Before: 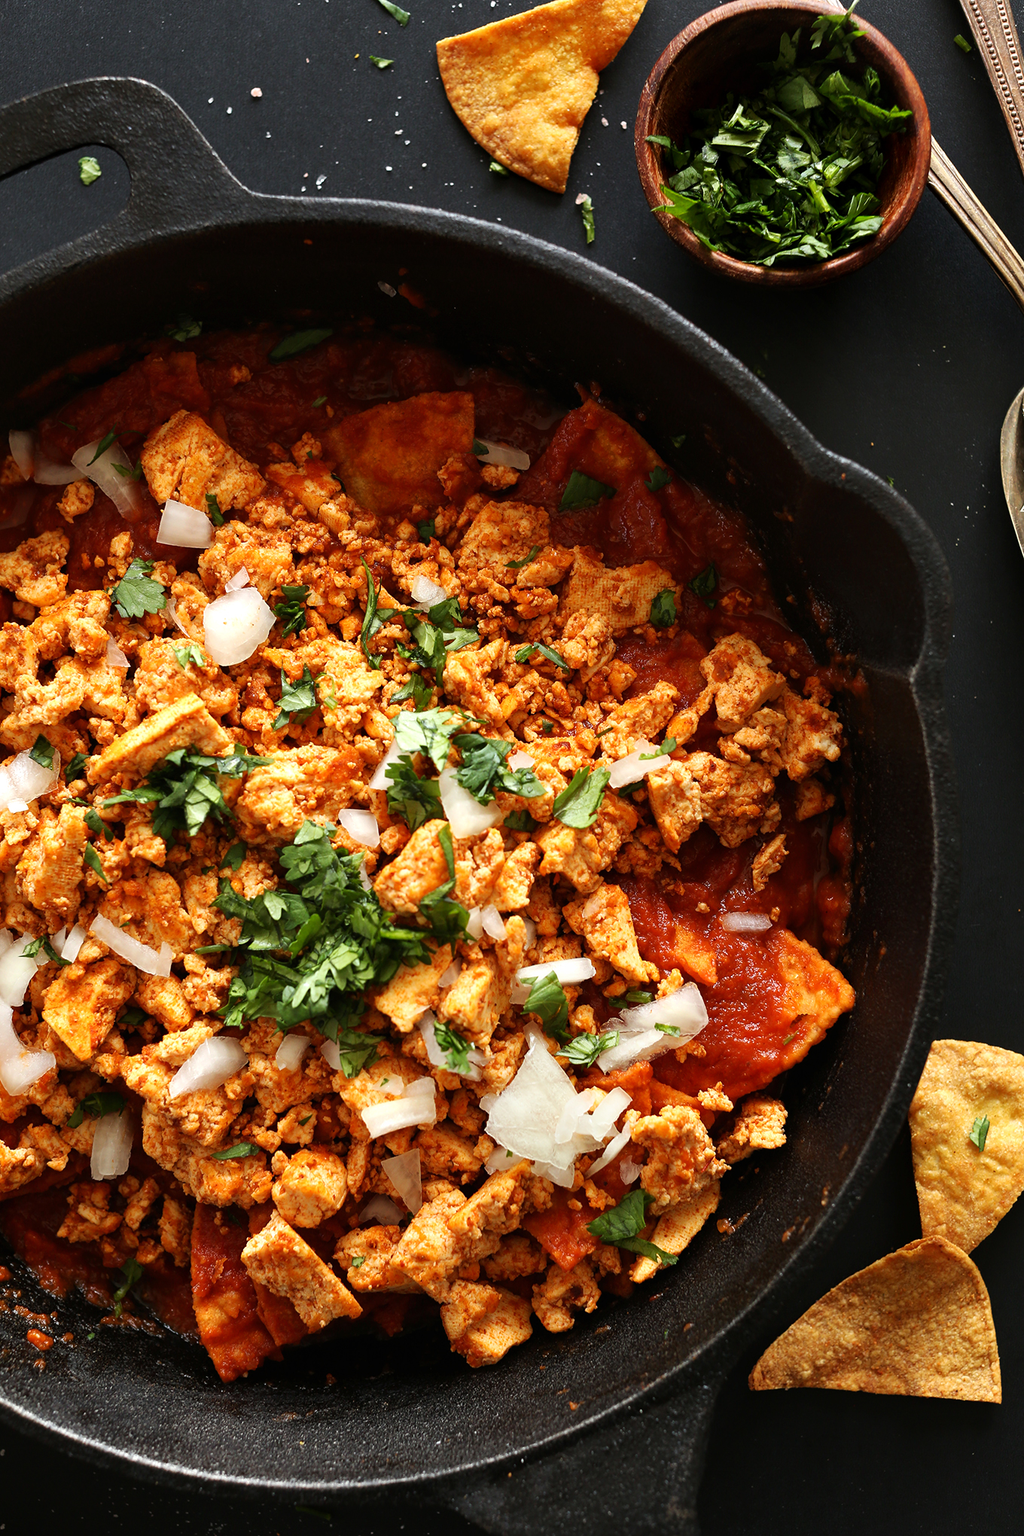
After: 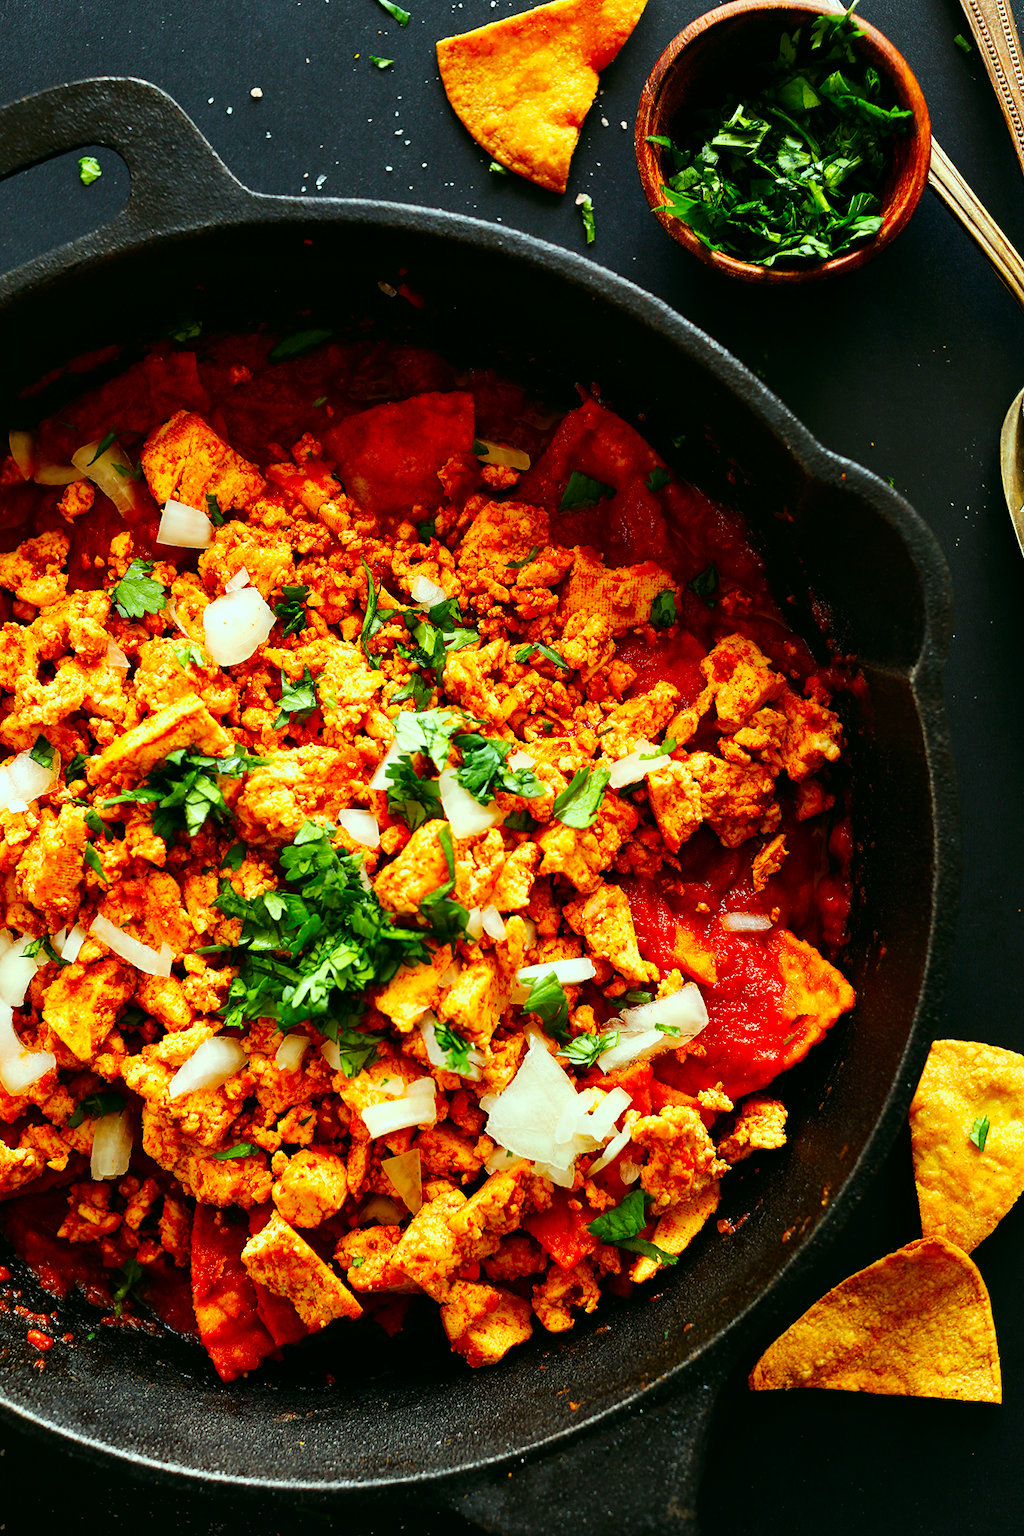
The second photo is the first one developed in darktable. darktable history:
contrast brightness saturation: contrast 0.006, saturation -0.054
color balance rgb: shadows lift › luminance 0.754%, shadows lift › chroma 0.411%, shadows lift › hue 19.37°, linear chroma grading › global chroma 14.624%, perceptual saturation grading › global saturation 0.187%, global vibrance 20%
color correction: highlights a* -7.58, highlights b* 1.39, shadows a* -2.82, saturation 1.43
tone curve: curves: ch0 [(0, 0) (0.004, 0.001) (0.133, 0.112) (0.325, 0.362) (0.832, 0.893) (1, 1)], preserve colors none
